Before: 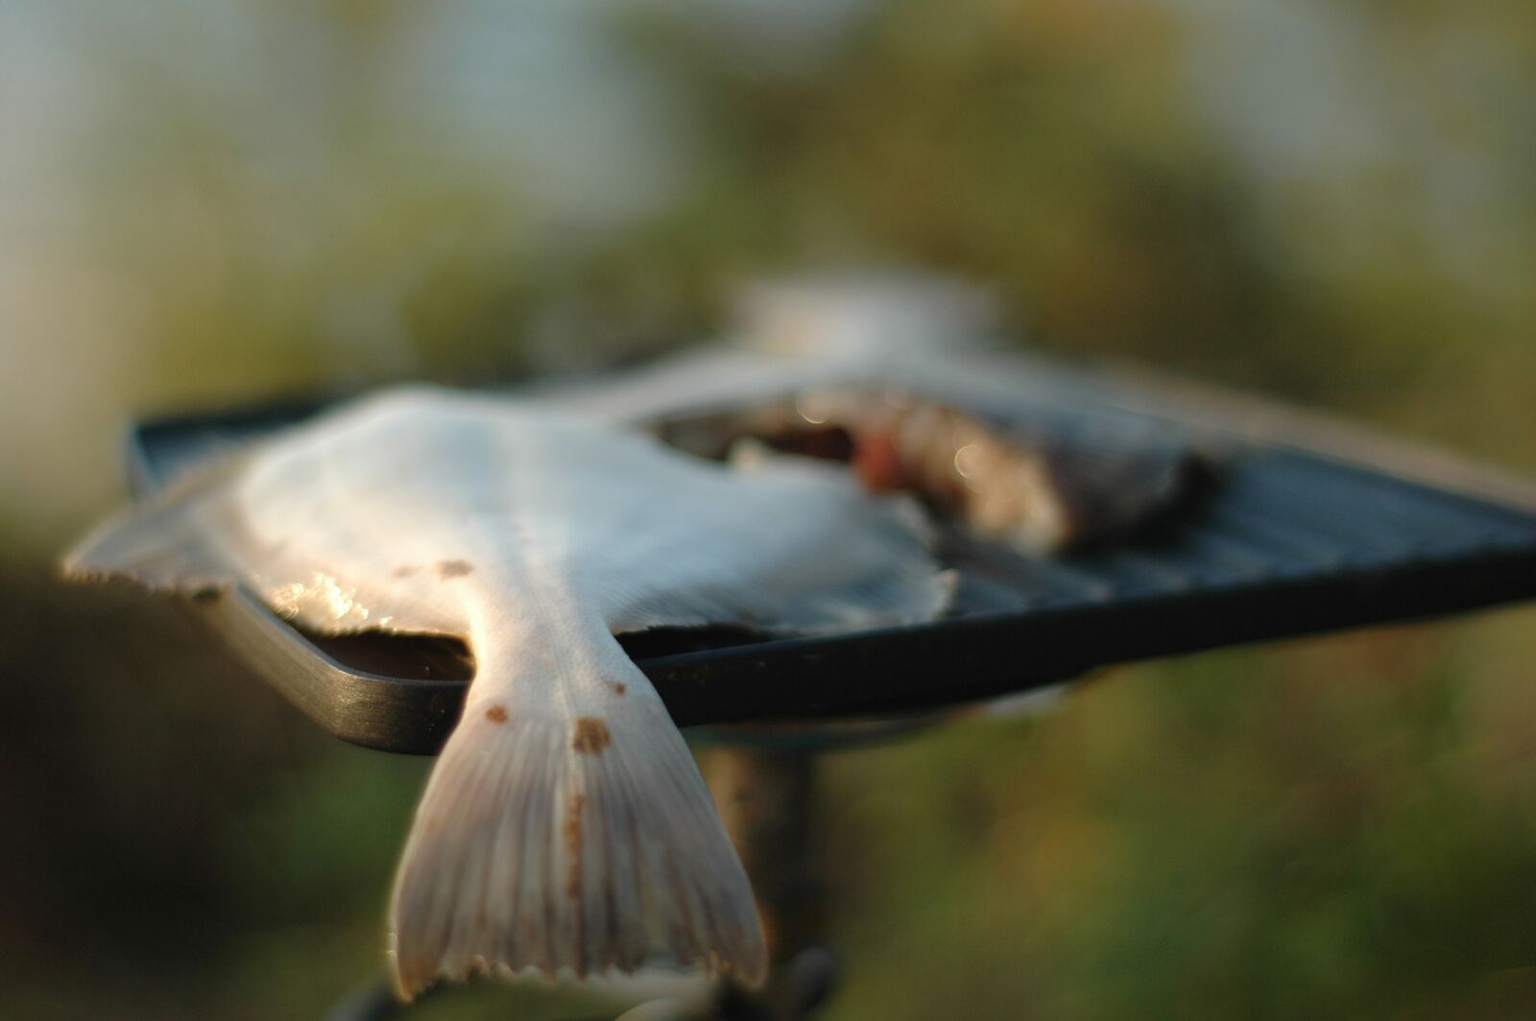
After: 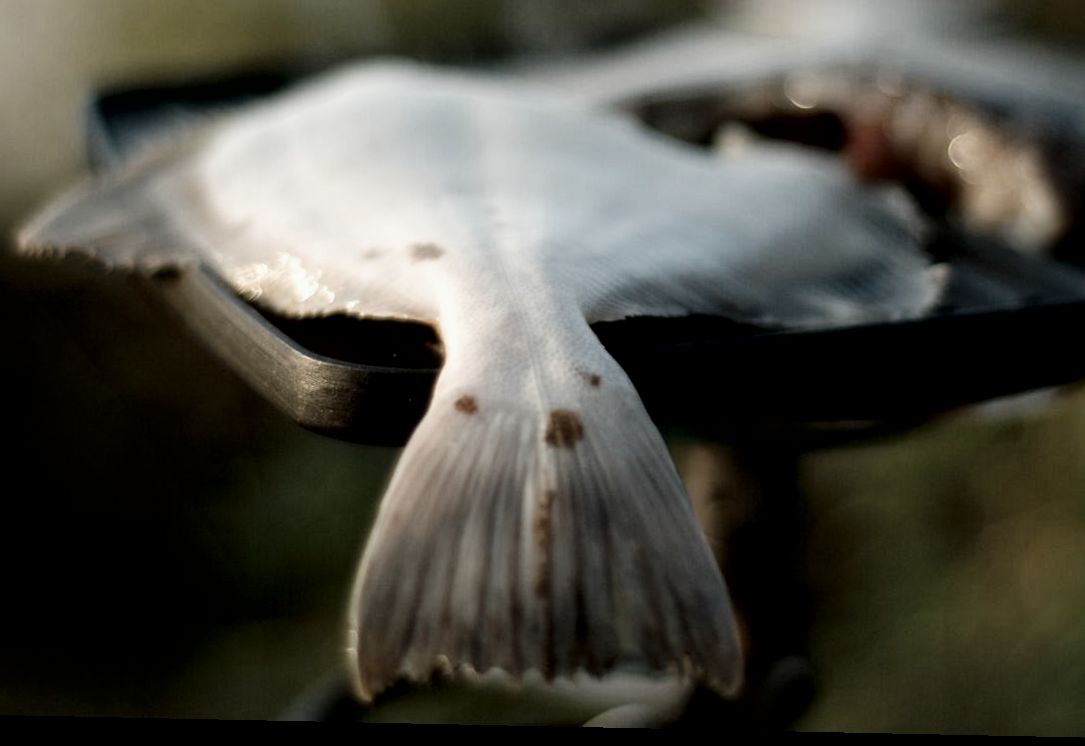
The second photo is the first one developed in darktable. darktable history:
contrast brightness saturation: contrast 0.105, brightness -0.266, saturation 0.148
crop and rotate: angle -1.19°, left 3.58%, top 31.993%, right 29.471%
color correction: highlights b* -0.043, saturation 0.496
local contrast: mode bilateral grid, contrast 29, coarseness 25, midtone range 0.2
filmic rgb: black relative exposure -5.03 EV, white relative exposure 3.54 EV, hardness 3.17, contrast 1.193, highlights saturation mix -48.51%, iterations of high-quality reconstruction 0
exposure: exposure 0.56 EV, compensate highlight preservation false
